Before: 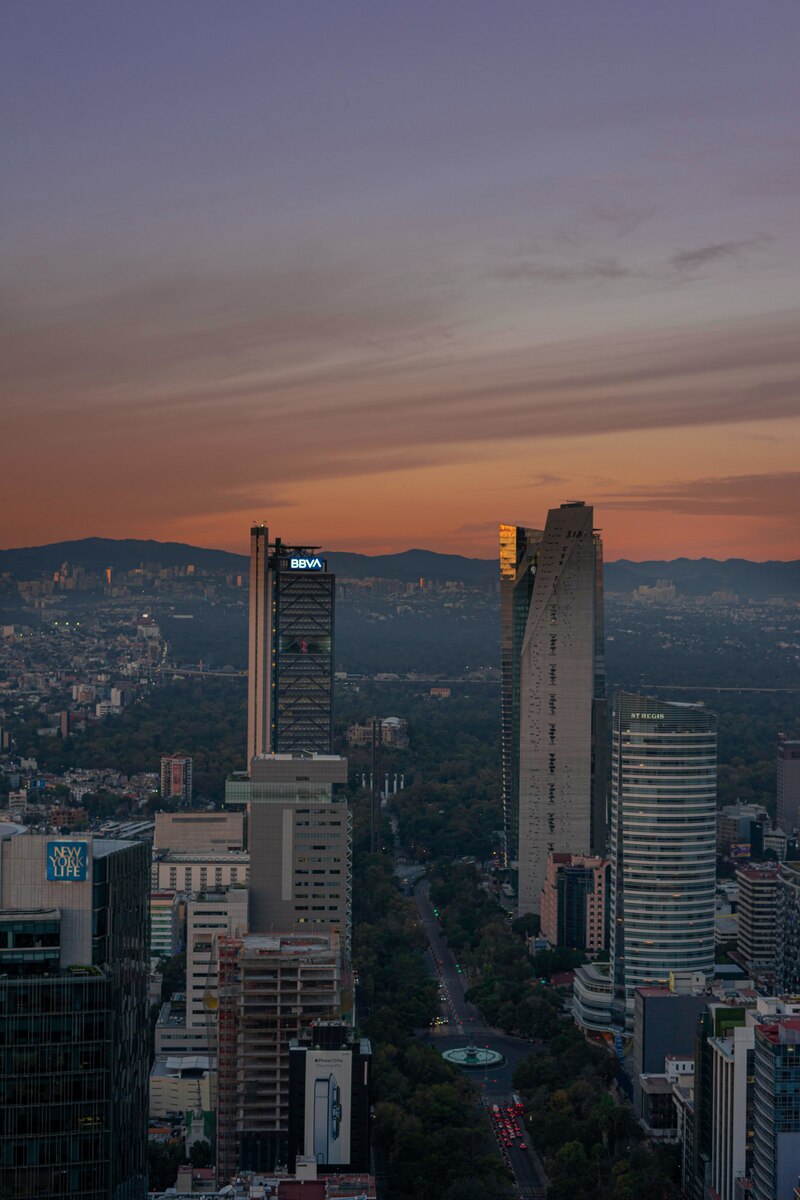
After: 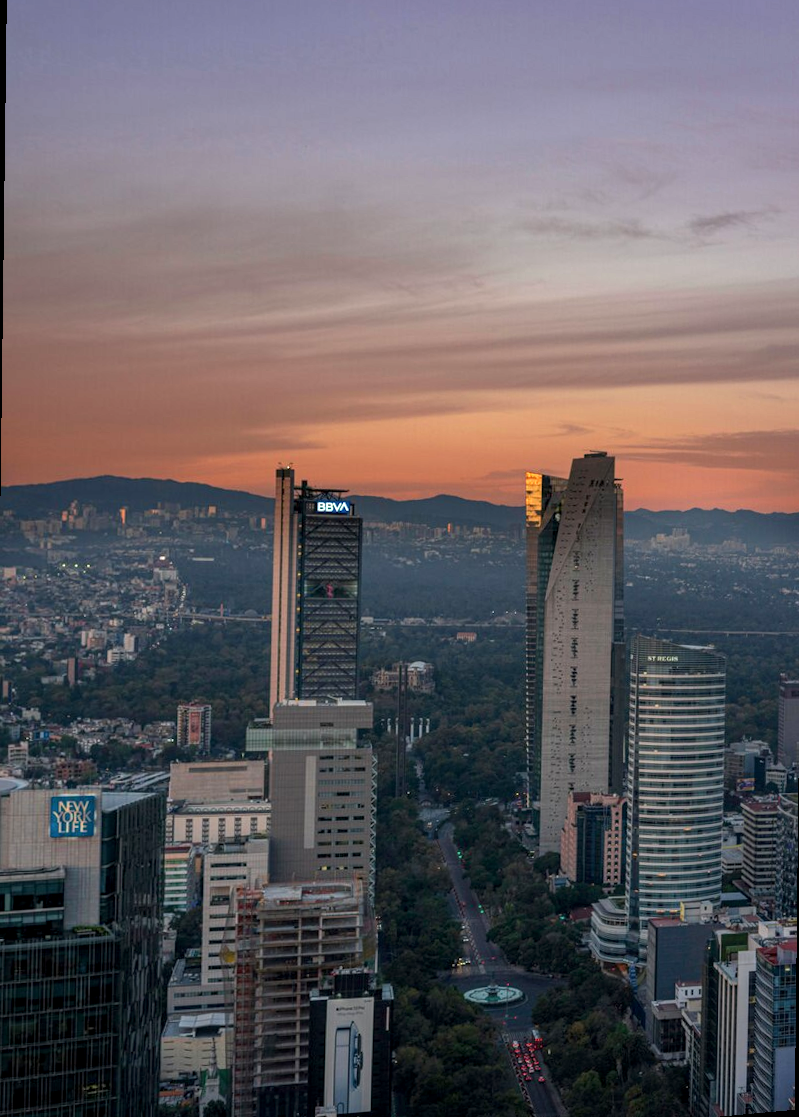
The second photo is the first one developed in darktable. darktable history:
rotate and perspective: rotation 0.679°, lens shift (horizontal) 0.136, crop left 0.009, crop right 0.991, crop top 0.078, crop bottom 0.95
local contrast: detail 130%
exposure: exposure 0.661 EV, compensate highlight preservation false
